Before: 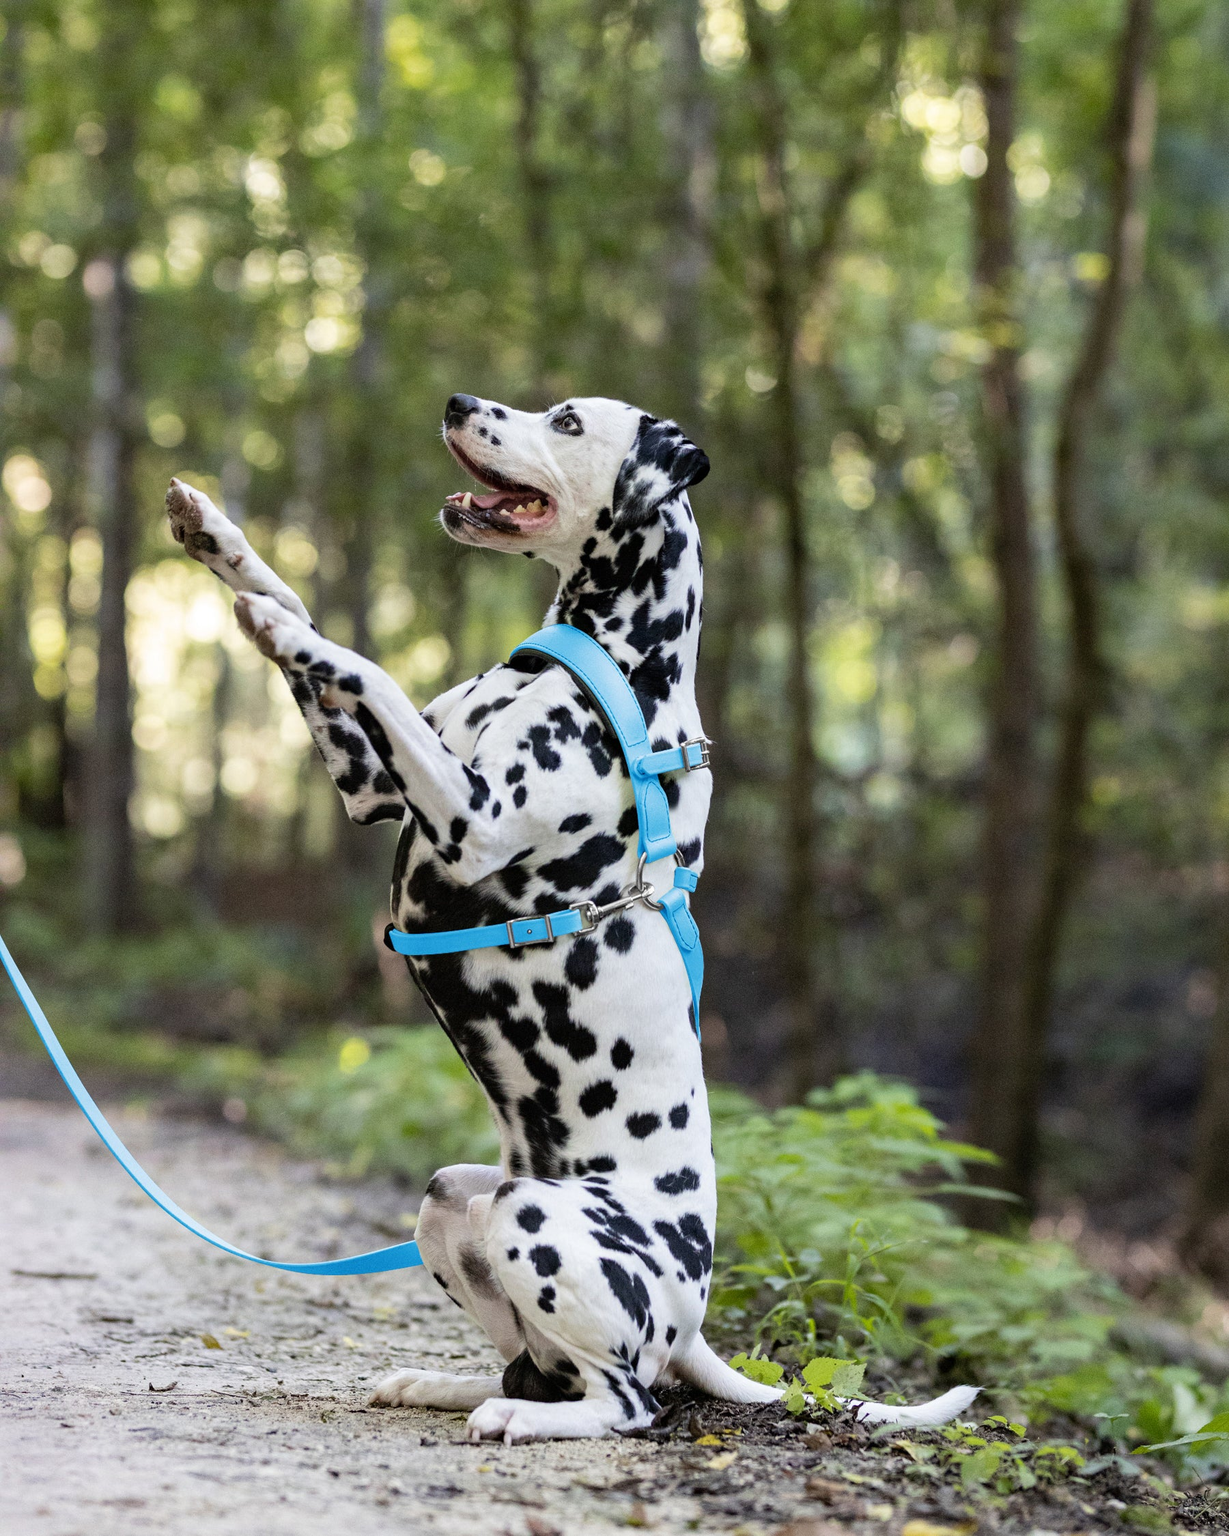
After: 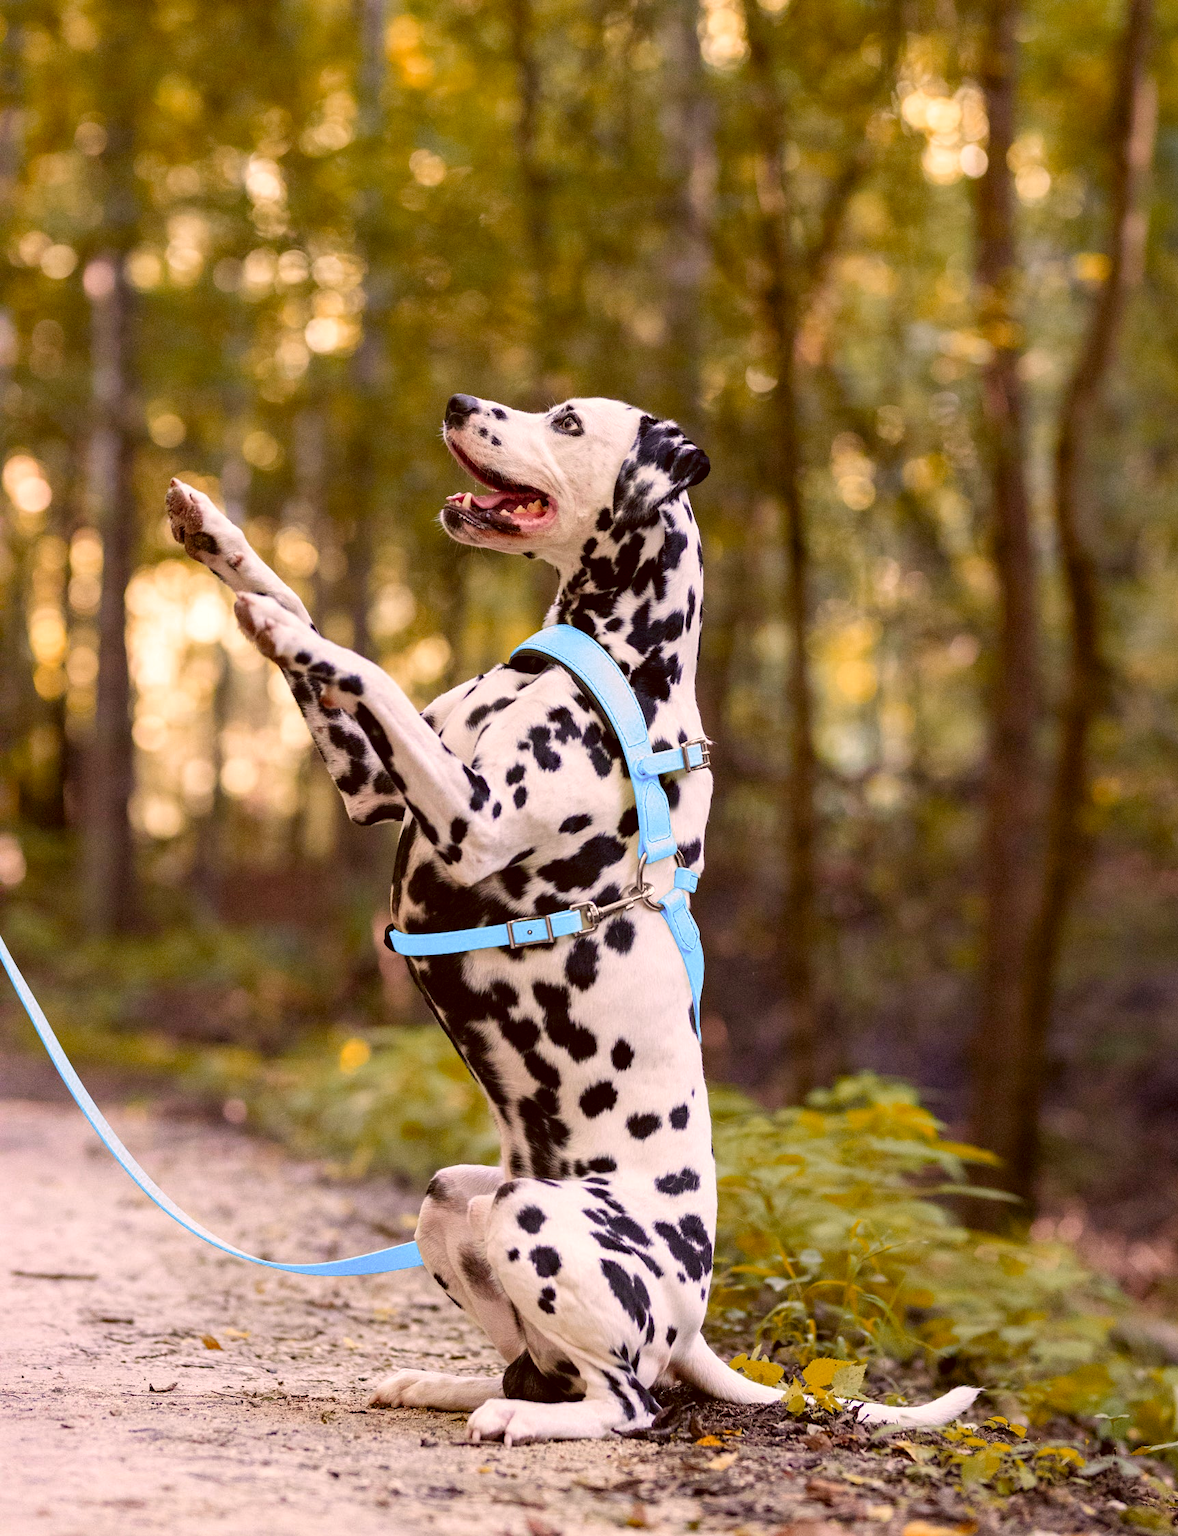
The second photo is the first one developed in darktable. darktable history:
color zones: curves: ch0 [(0.473, 0.374) (0.742, 0.784)]; ch1 [(0.354, 0.737) (0.742, 0.705)]; ch2 [(0.318, 0.421) (0.758, 0.532)]
color correction: highlights a* 10.21, highlights b* 9.79, shadows a* 8.61, shadows b* 7.88, saturation 0.8
crop: right 4.126%, bottom 0.031%
color balance rgb: perceptual saturation grading › global saturation 20%, perceptual saturation grading › highlights -25%, perceptual saturation grading › shadows 25%
